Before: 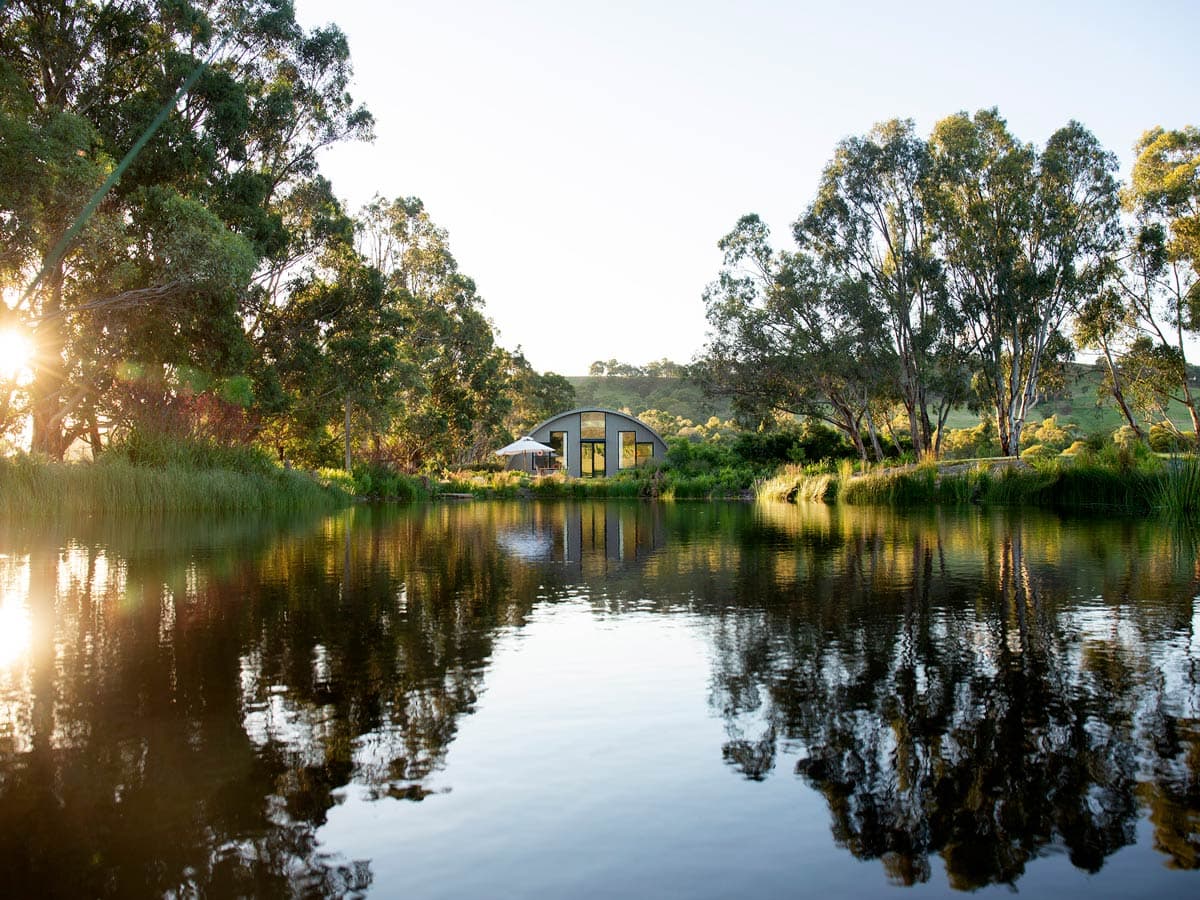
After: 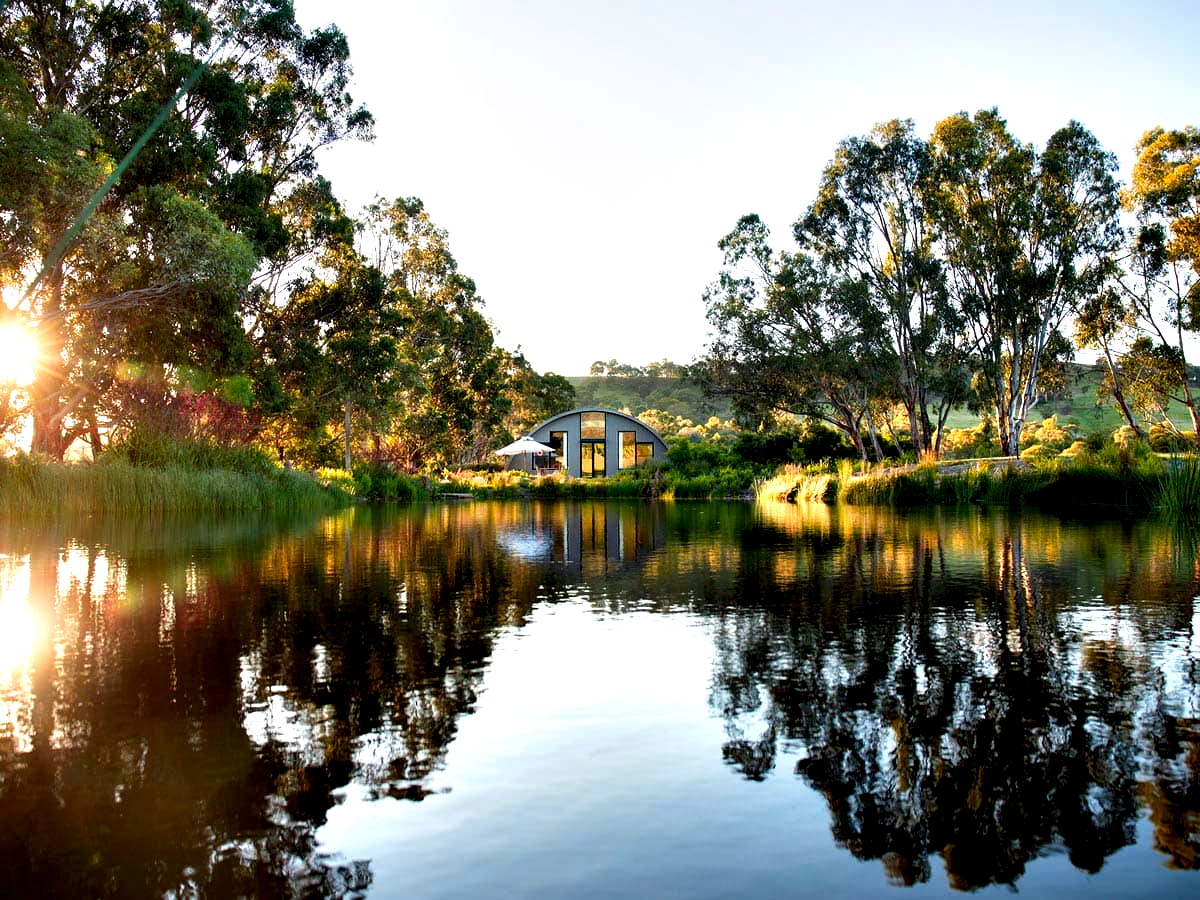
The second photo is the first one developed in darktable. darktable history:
color zones: curves: ch1 [(0.24, 0.629) (0.75, 0.5)]; ch2 [(0.255, 0.454) (0.745, 0.491)]
contrast equalizer: y [[0.6 ×6], [0.55 ×6], [0 ×6], [0 ×6], [0 ×6]]
